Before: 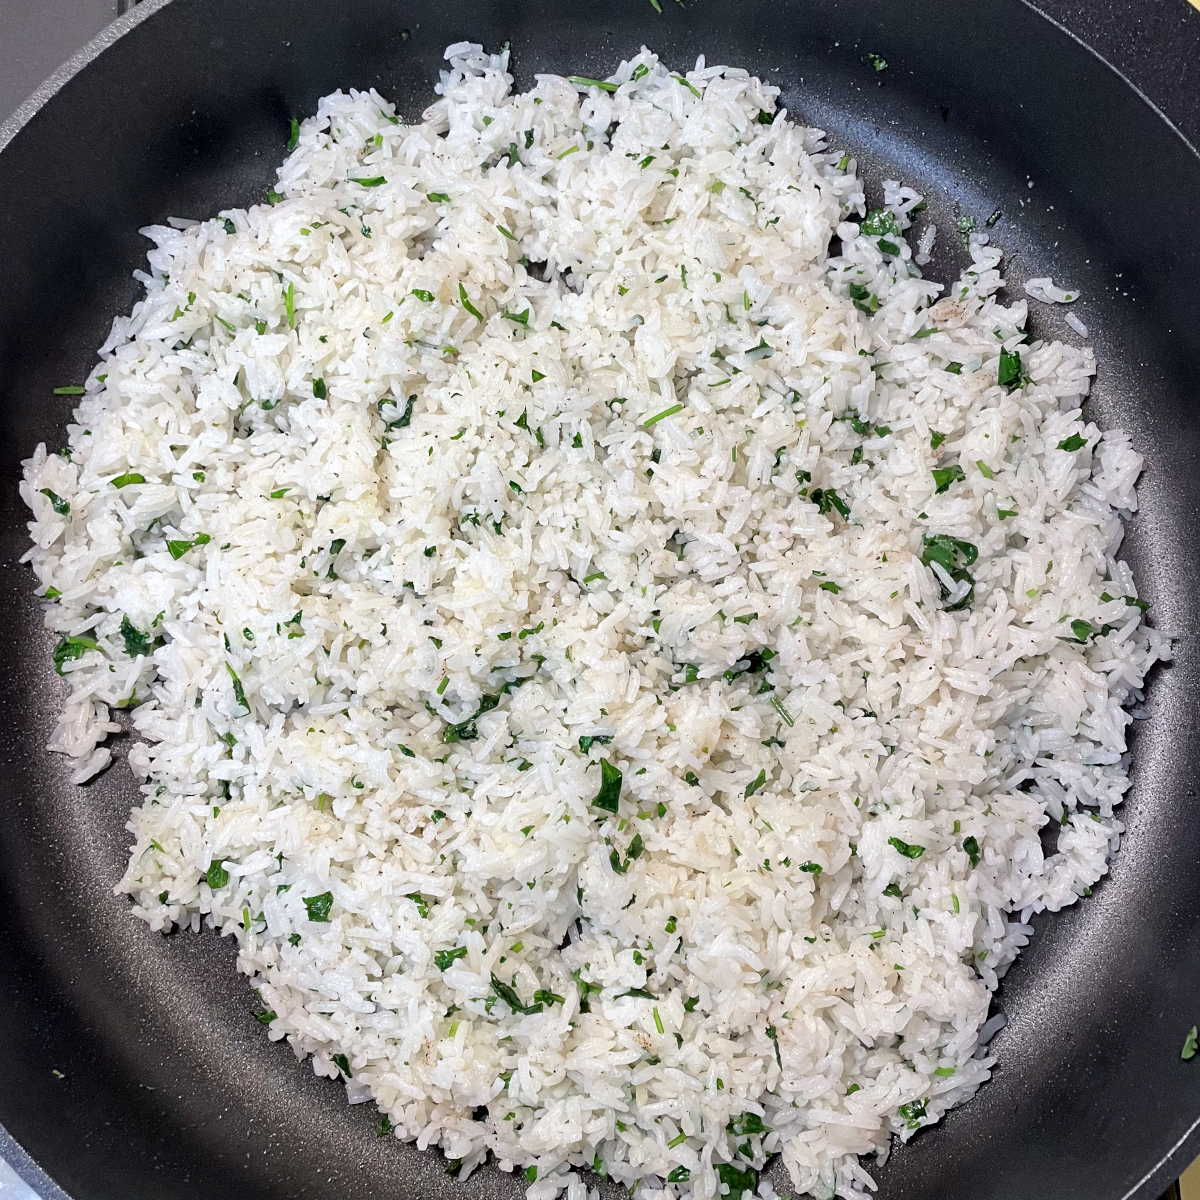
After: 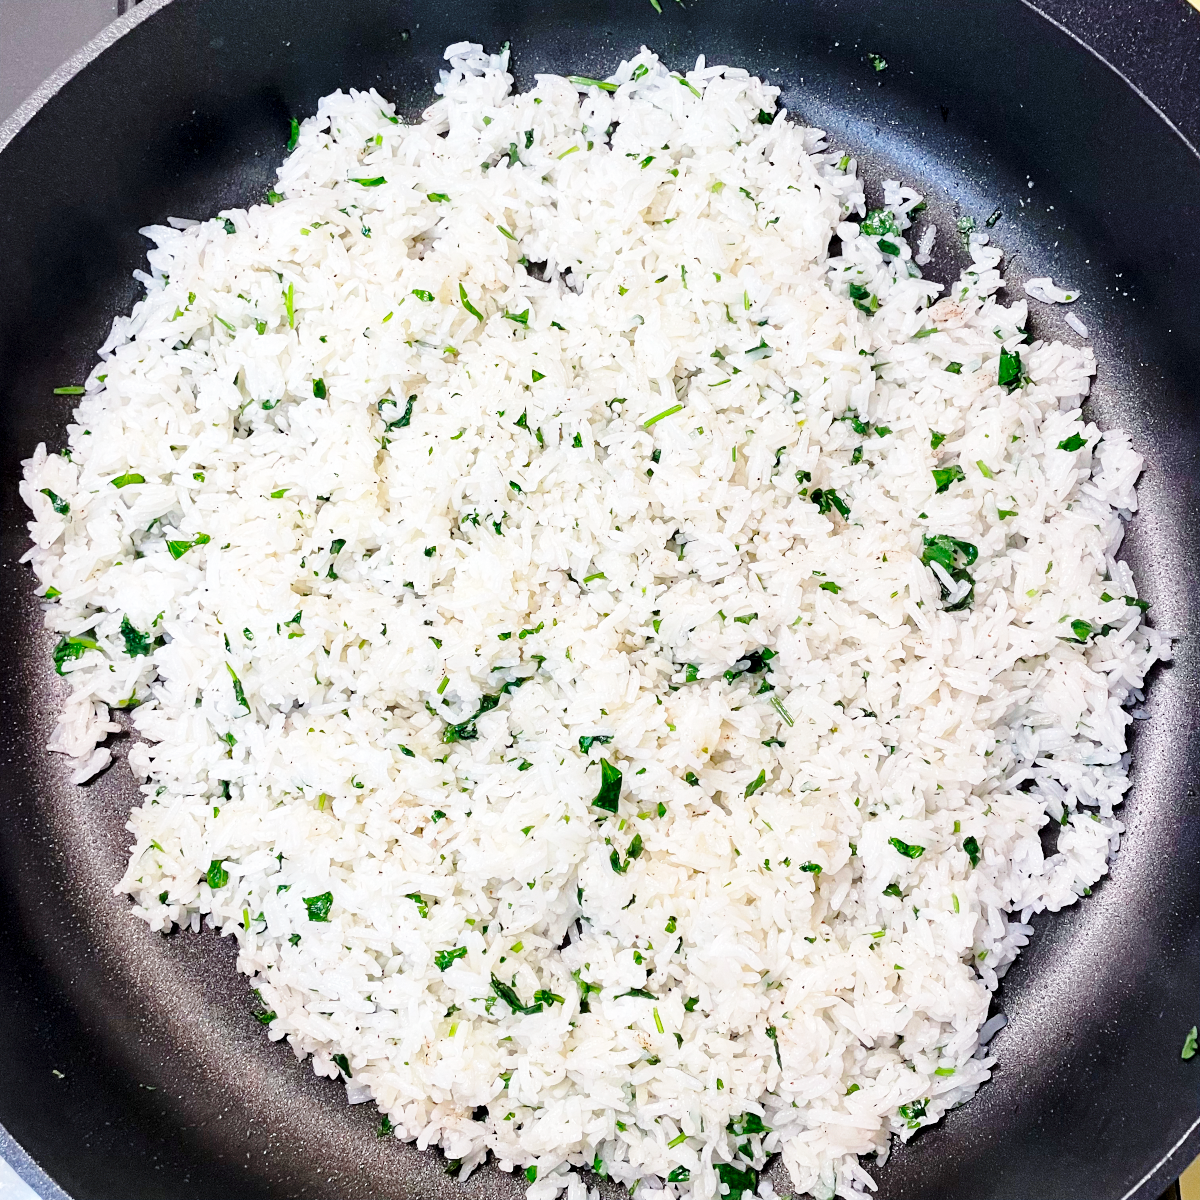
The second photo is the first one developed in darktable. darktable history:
base curve: curves: ch0 [(0, 0) (0.028, 0.03) (0.121, 0.232) (0.46, 0.748) (0.859, 0.968) (1, 1)], preserve colors none
exposure: black level correction 0.001, compensate highlight preservation false
